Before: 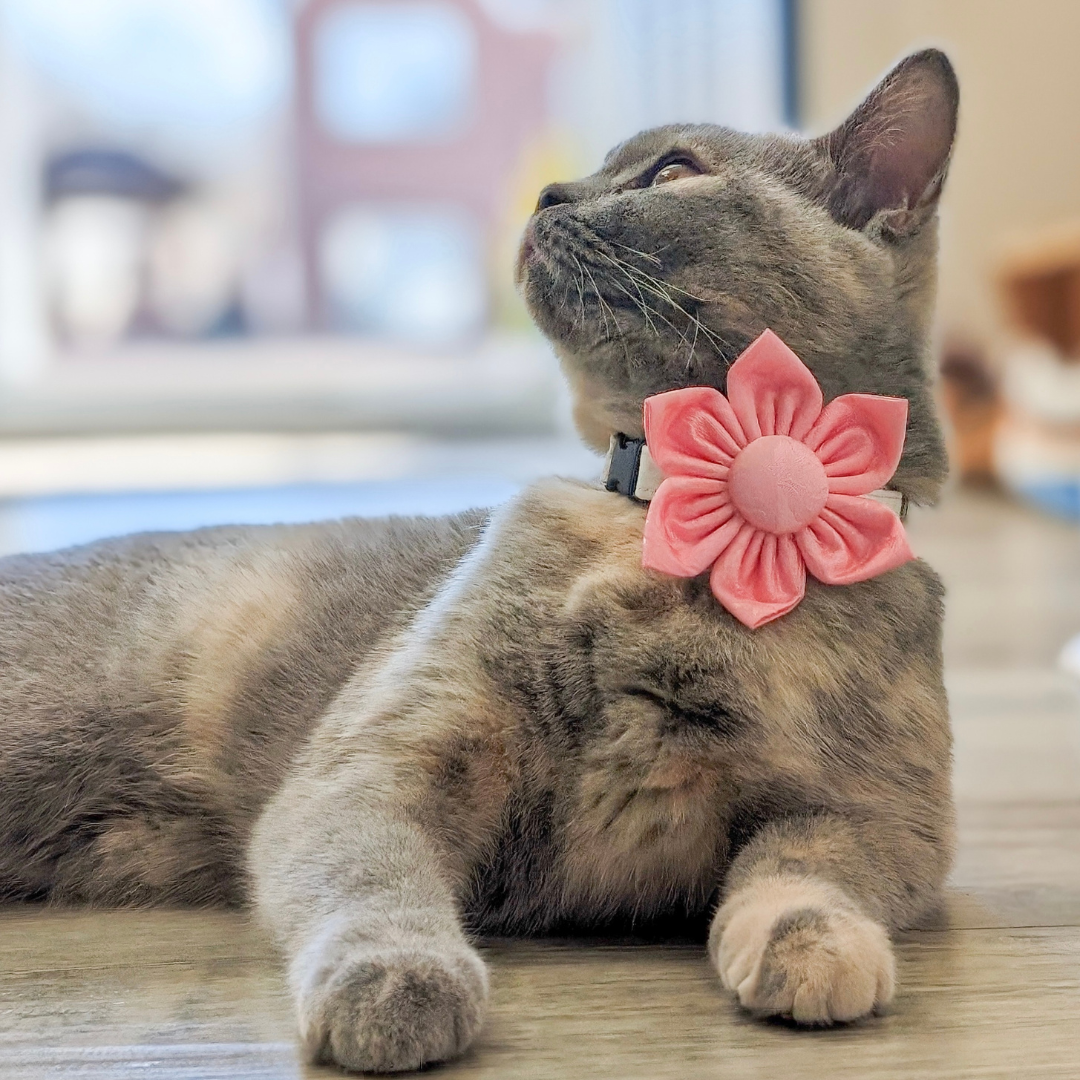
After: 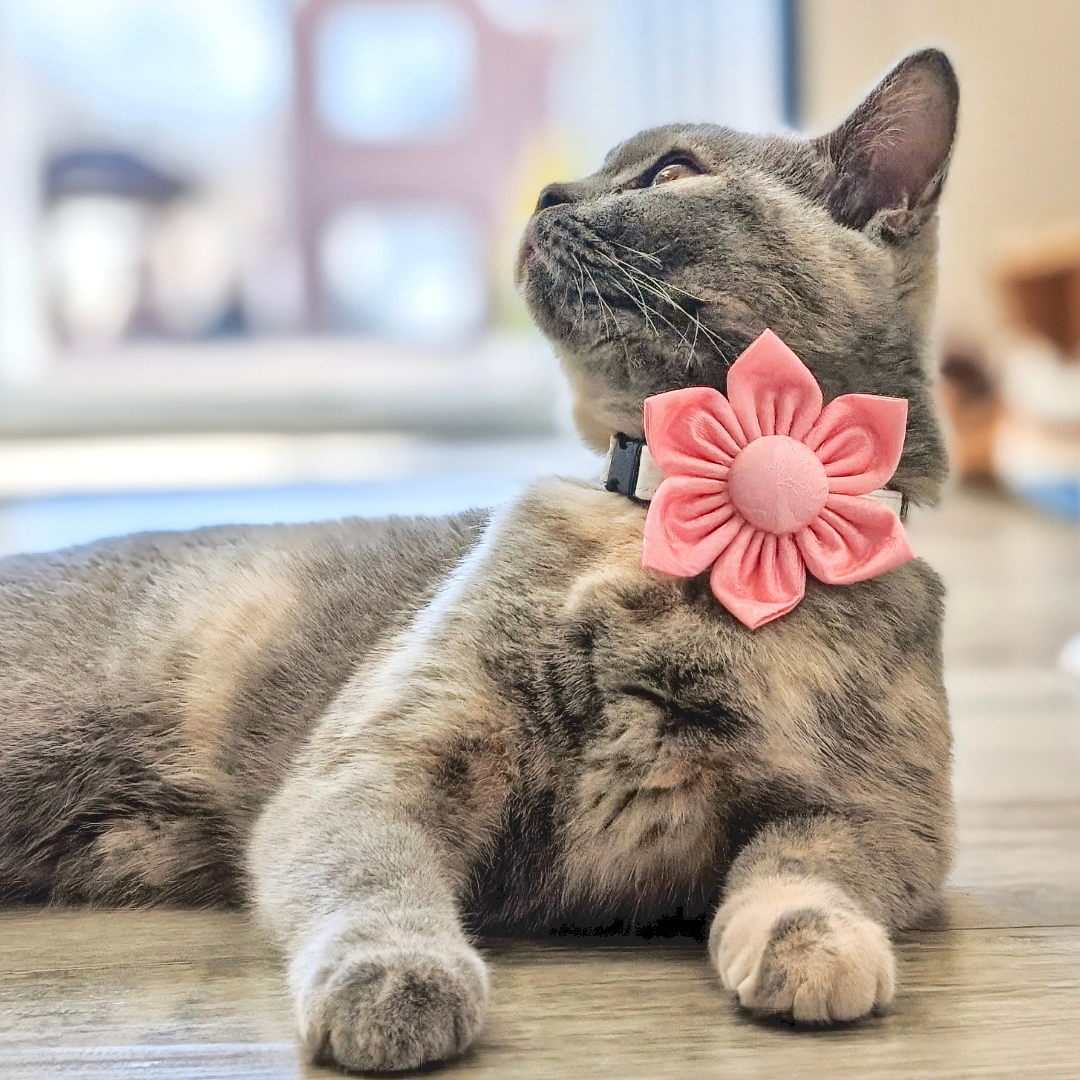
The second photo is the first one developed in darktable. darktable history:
tone curve: curves: ch0 [(0, 0) (0.003, 0.139) (0.011, 0.14) (0.025, 0.138) (0.044, 0.14) (0.069, 0.149) (0.1, 0.161) (0.136, 0.179) (0.177, 0.203) (0.224, 0.245) (0.277, 0.302) (0.335, 0.382) (0.399, 0.461) (0.468, 0.546) (0.543, 0.614) (0.623, 0.687) (0.709, 0.758) (0.801, 0.84) (0.898, 0.912) (1, 1)], color space Lab, independent channels, preserve colors none
local contrast: mode bilateral grid, contrast 20, coarseness 49, detail 159%, midtone range 0.2
